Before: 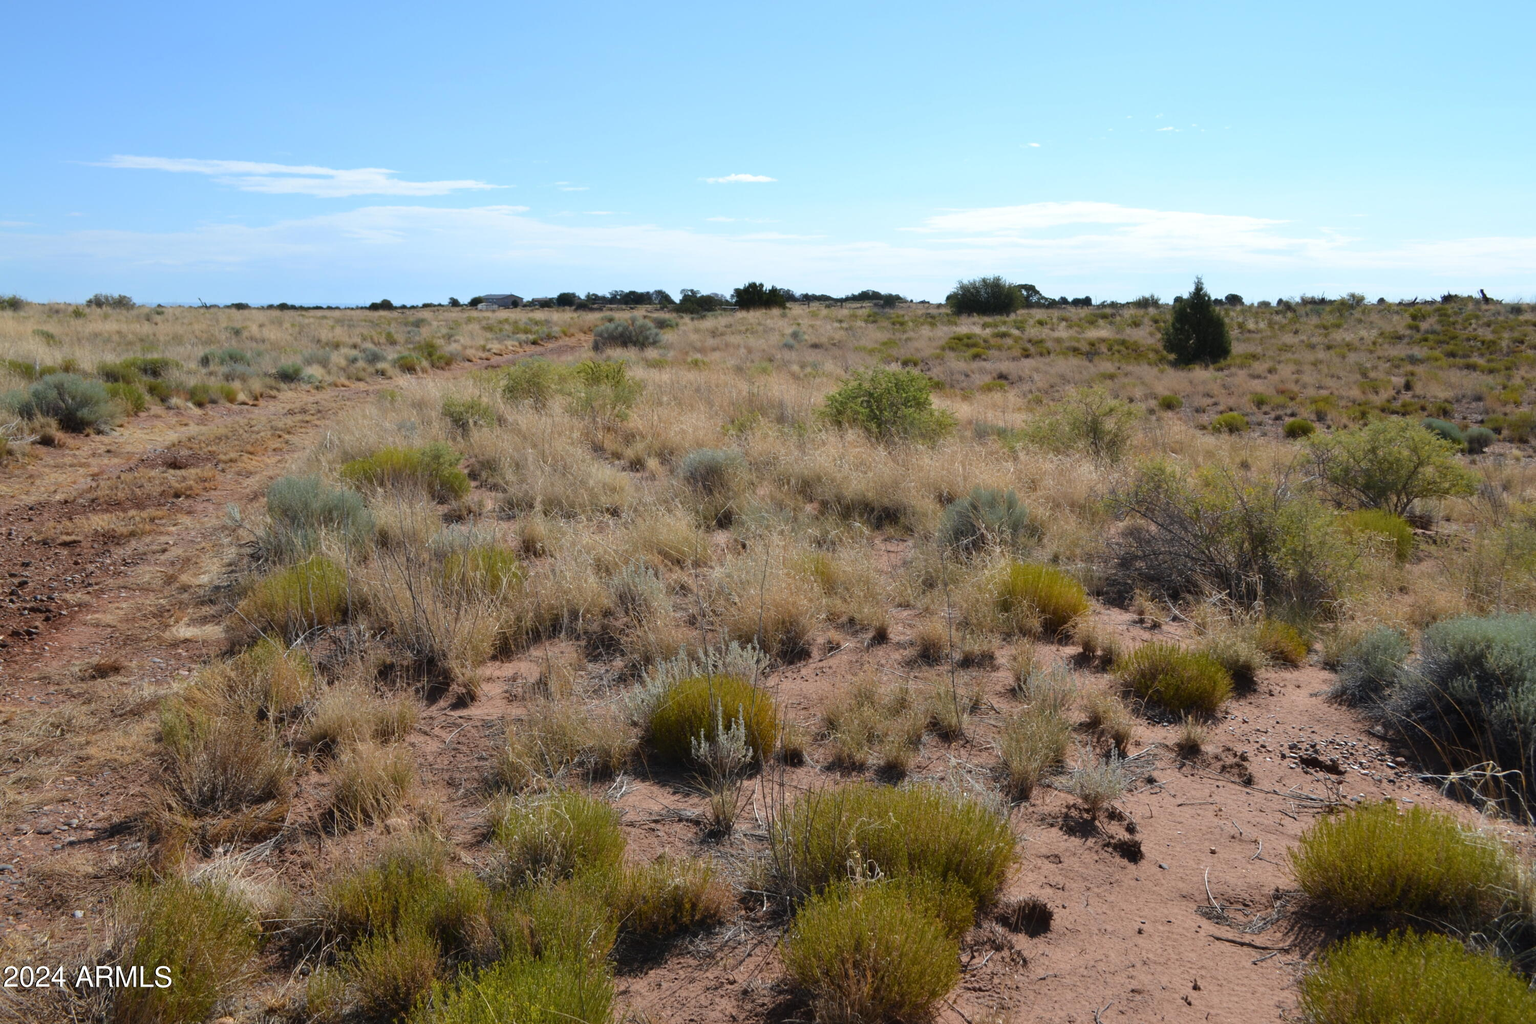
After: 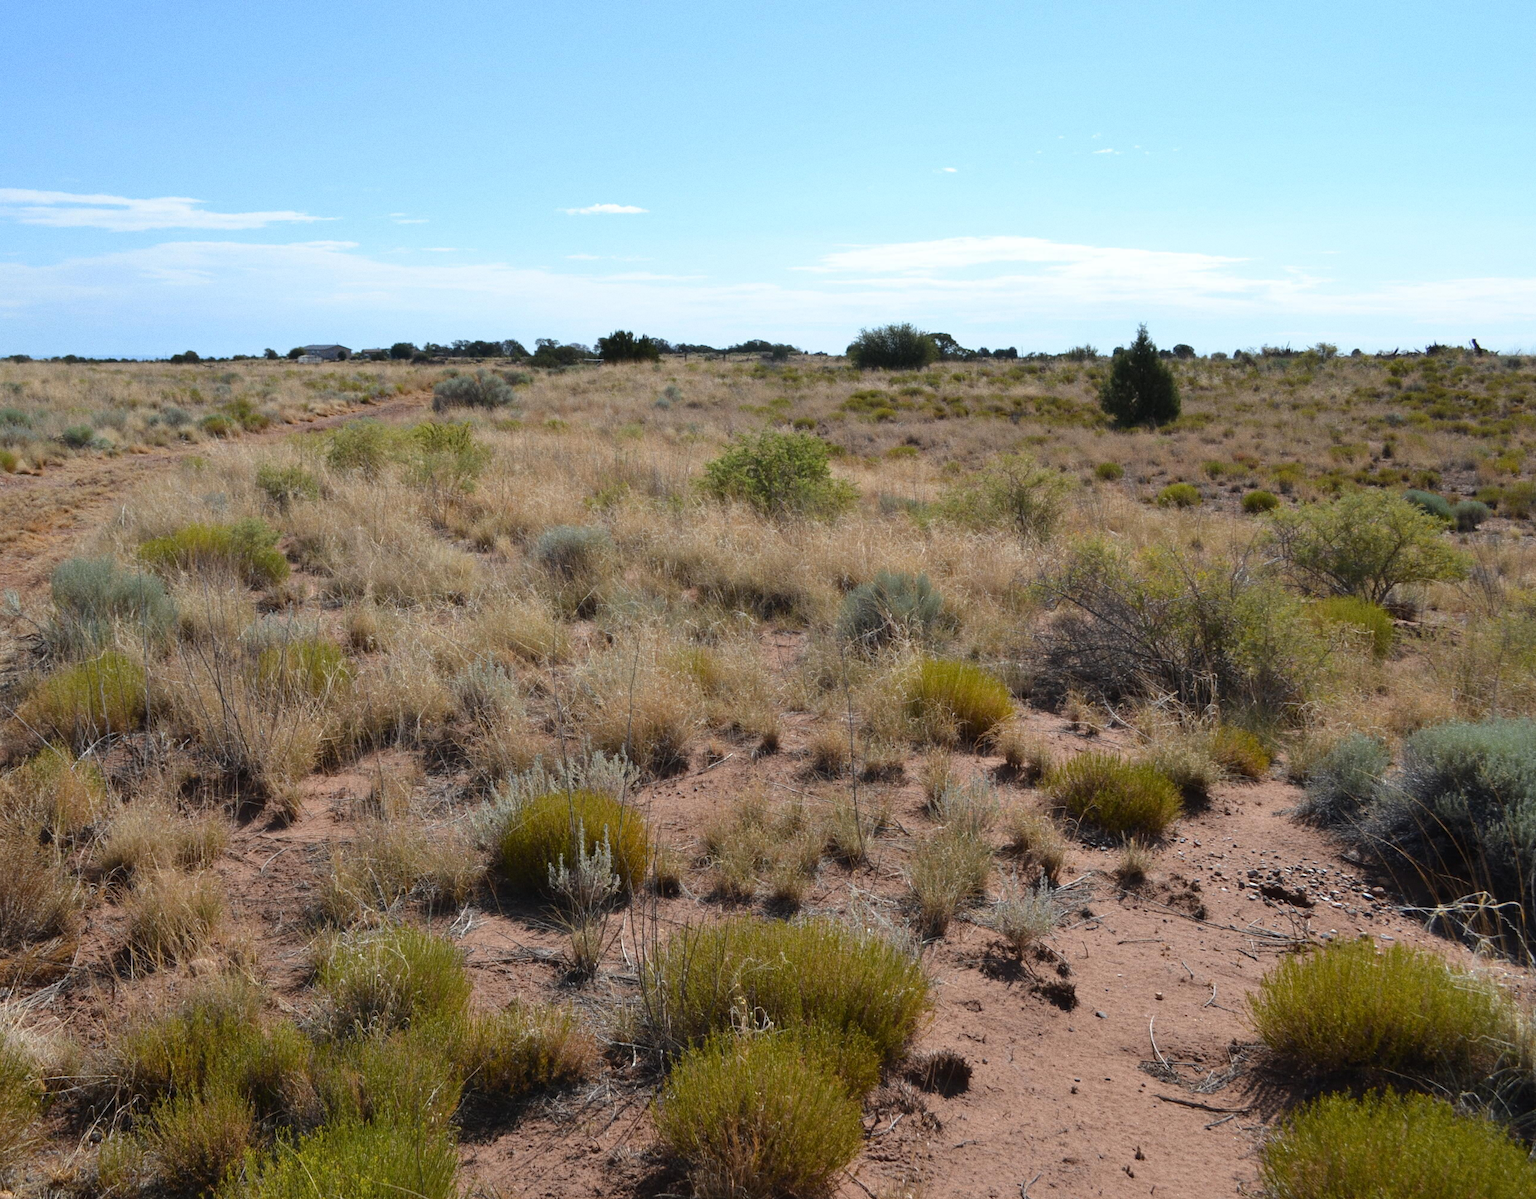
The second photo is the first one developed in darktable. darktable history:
grain: coarseness 0.09 ISO
white balance: emerald 1
crop and rotate: left 14.584%
